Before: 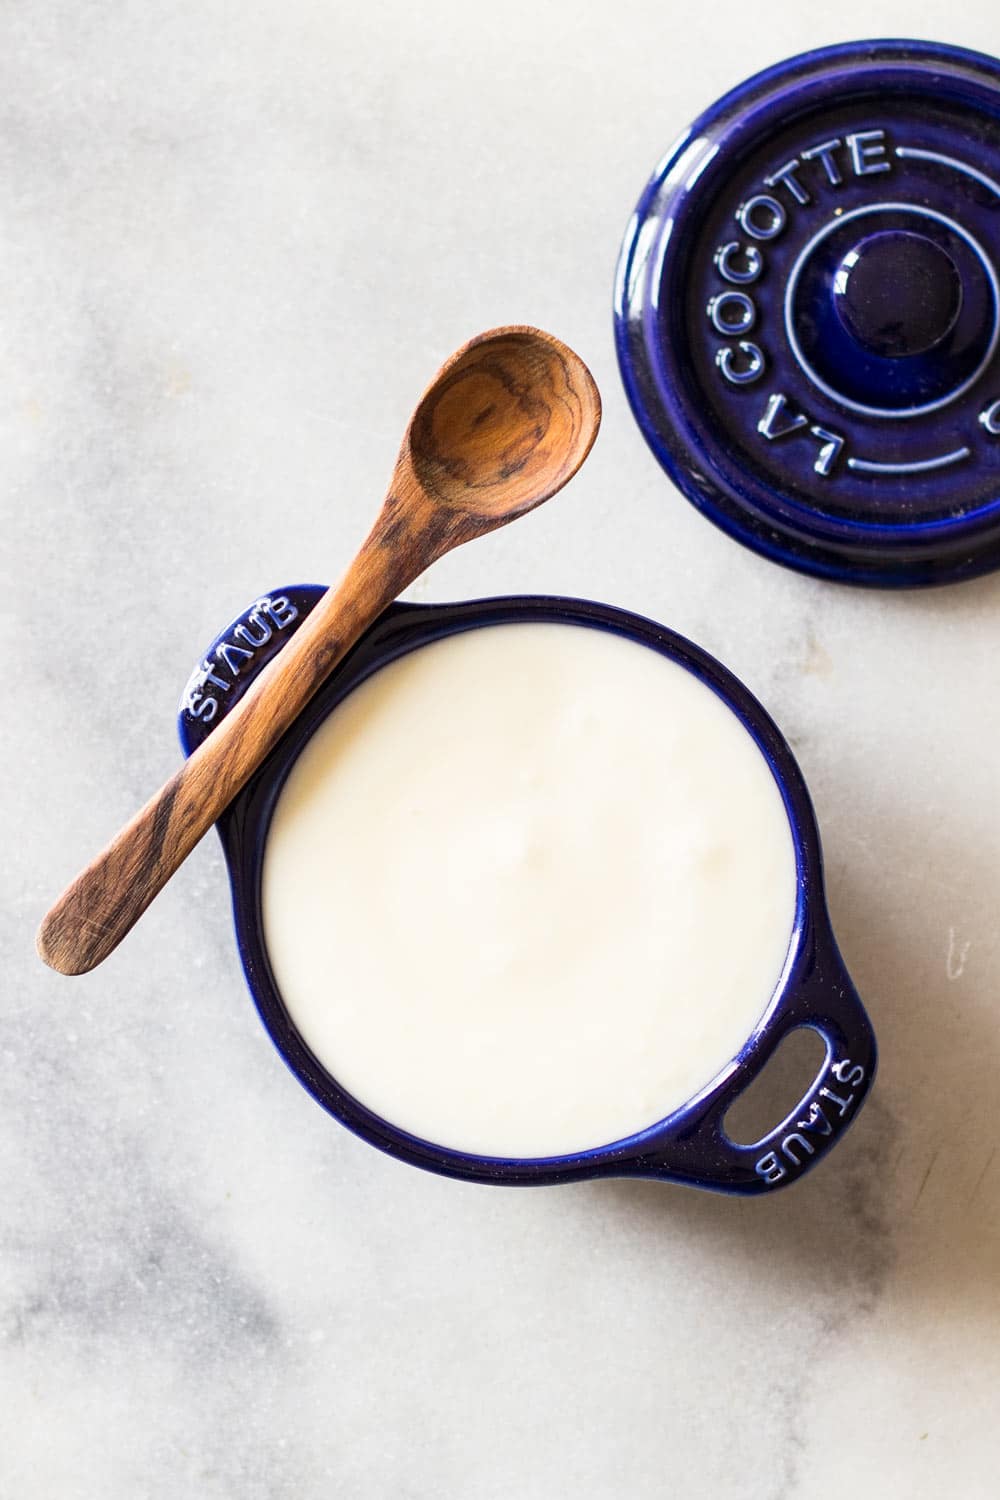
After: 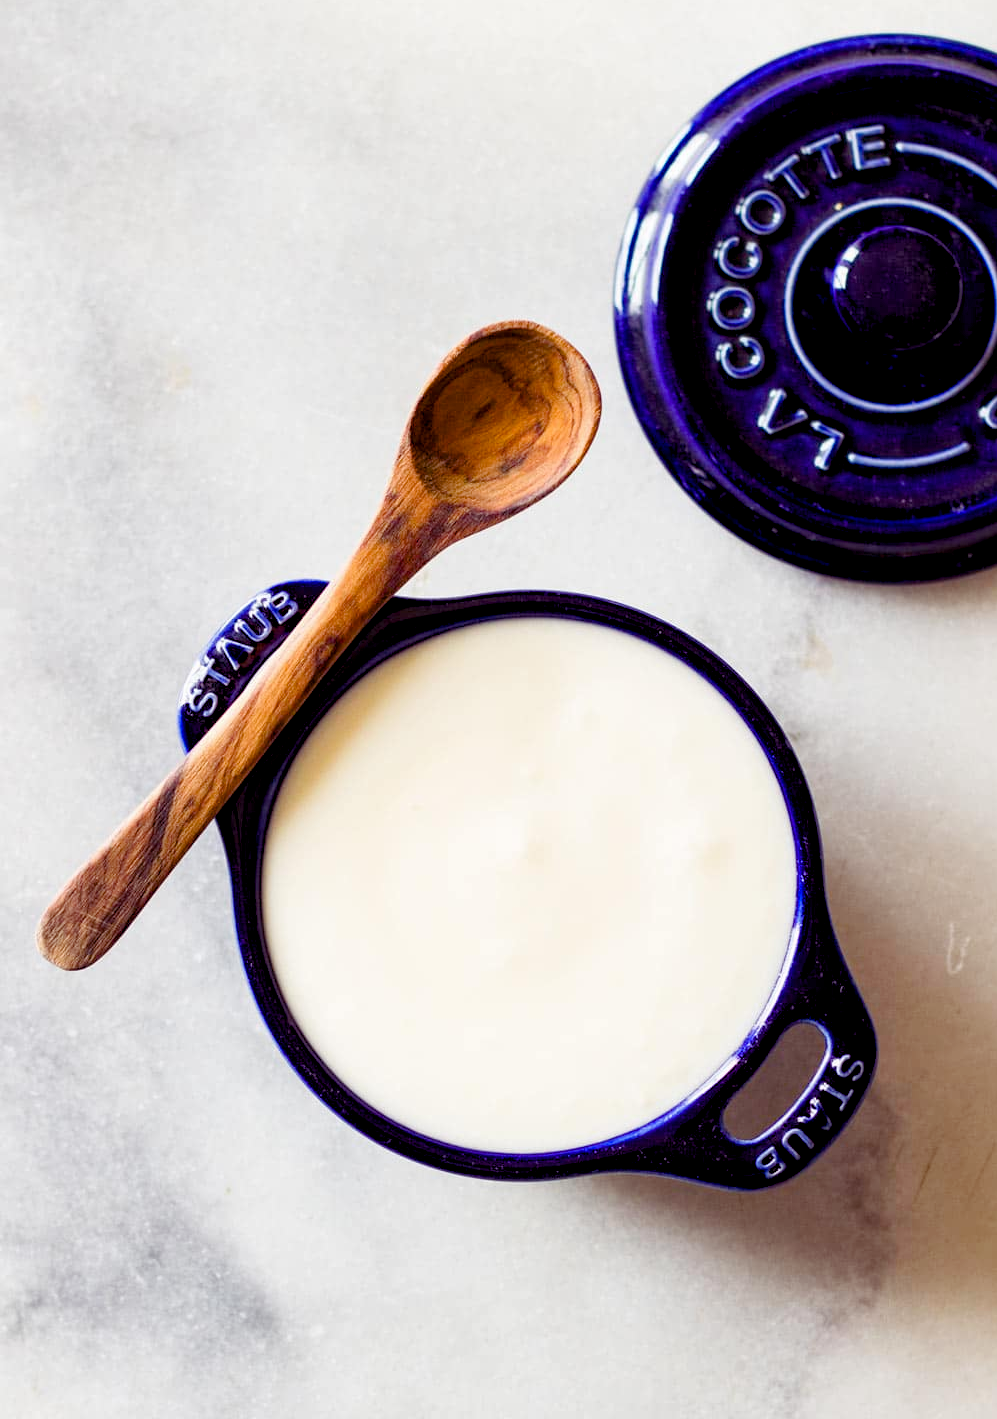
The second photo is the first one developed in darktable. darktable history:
crop: top 0.355%, right 0.264%, bottom 5.021%
color balance rgb: shadows lift › luminance 0.258%, shadows lift › chroma 6.734%, shadows lift › hue 301.65°, global offset › luminance -0.895%, perceptual saturation grading › global saturation 26.895%, perceptual saturation grading › highlights -28.132%, perceptual saturation grading › mid-tones 15.225%, perceptual saturation grading › shadows 32.989%
